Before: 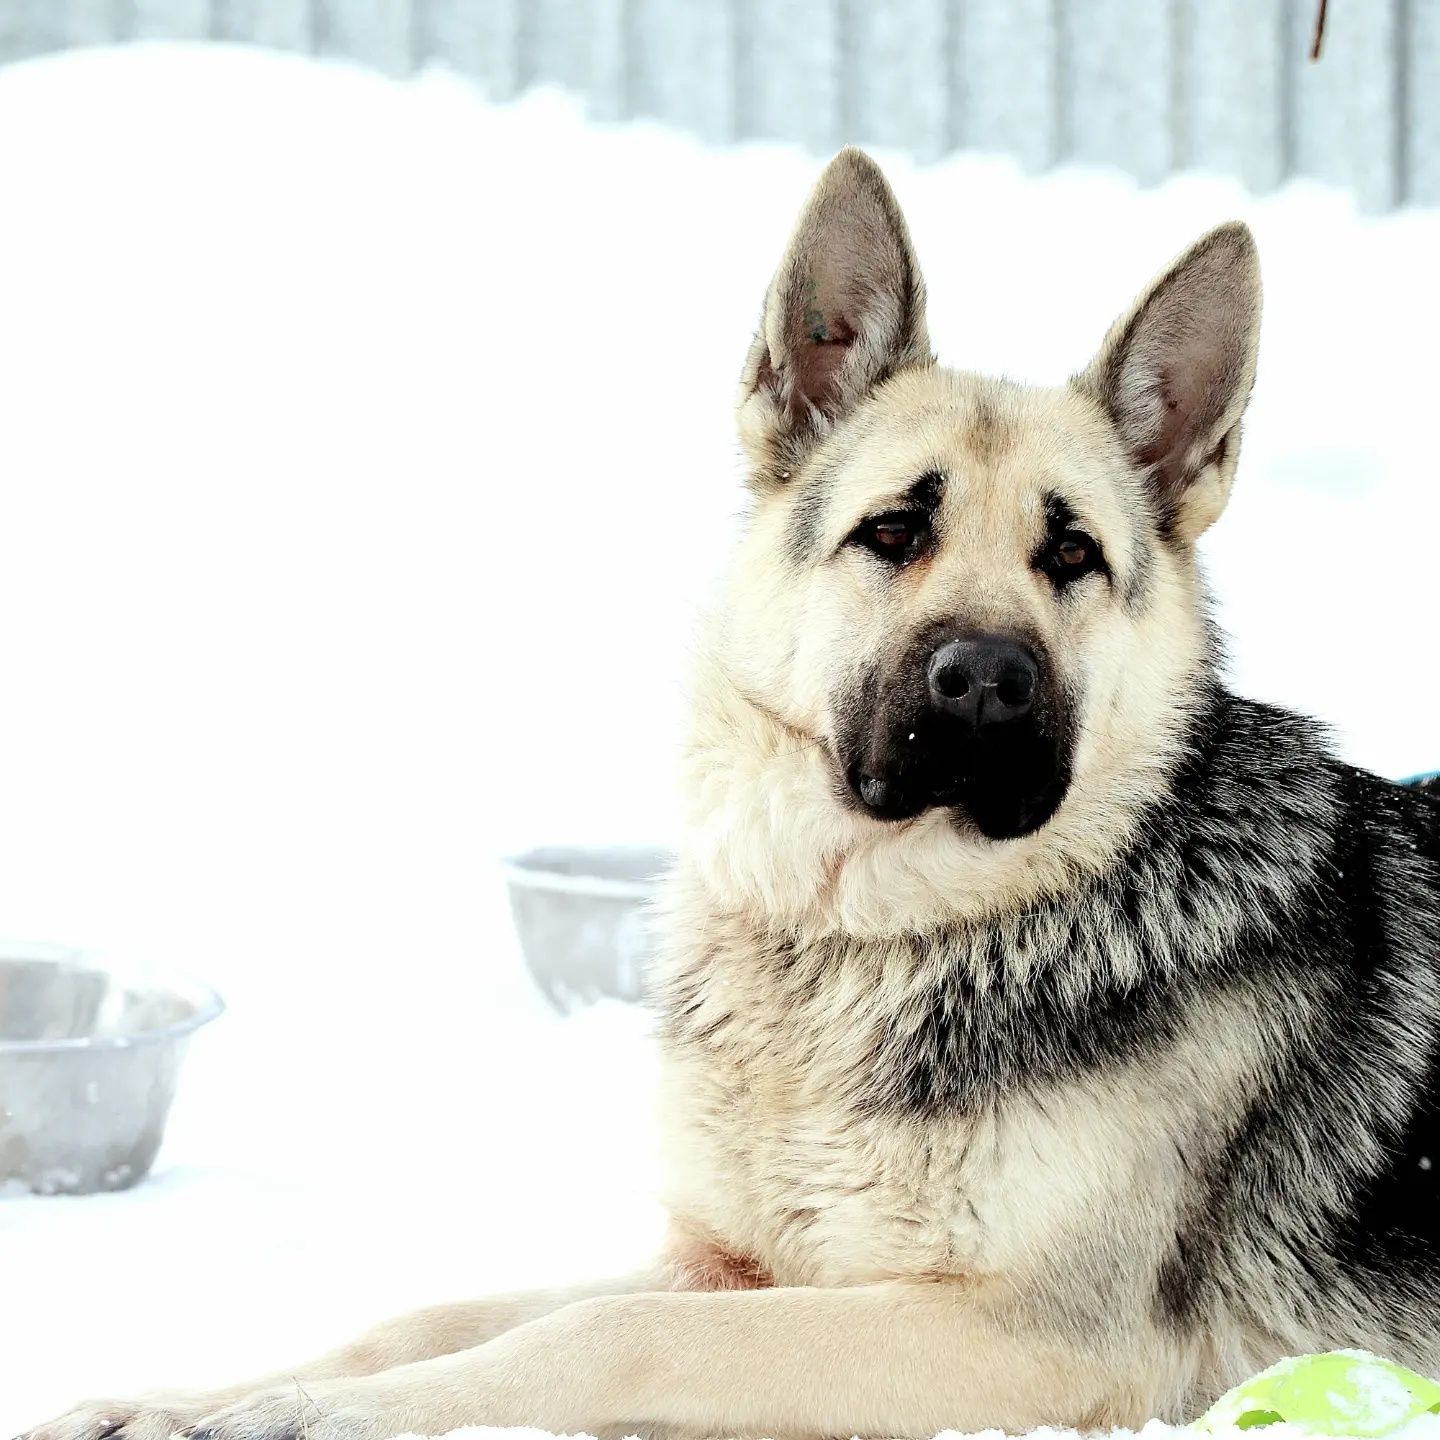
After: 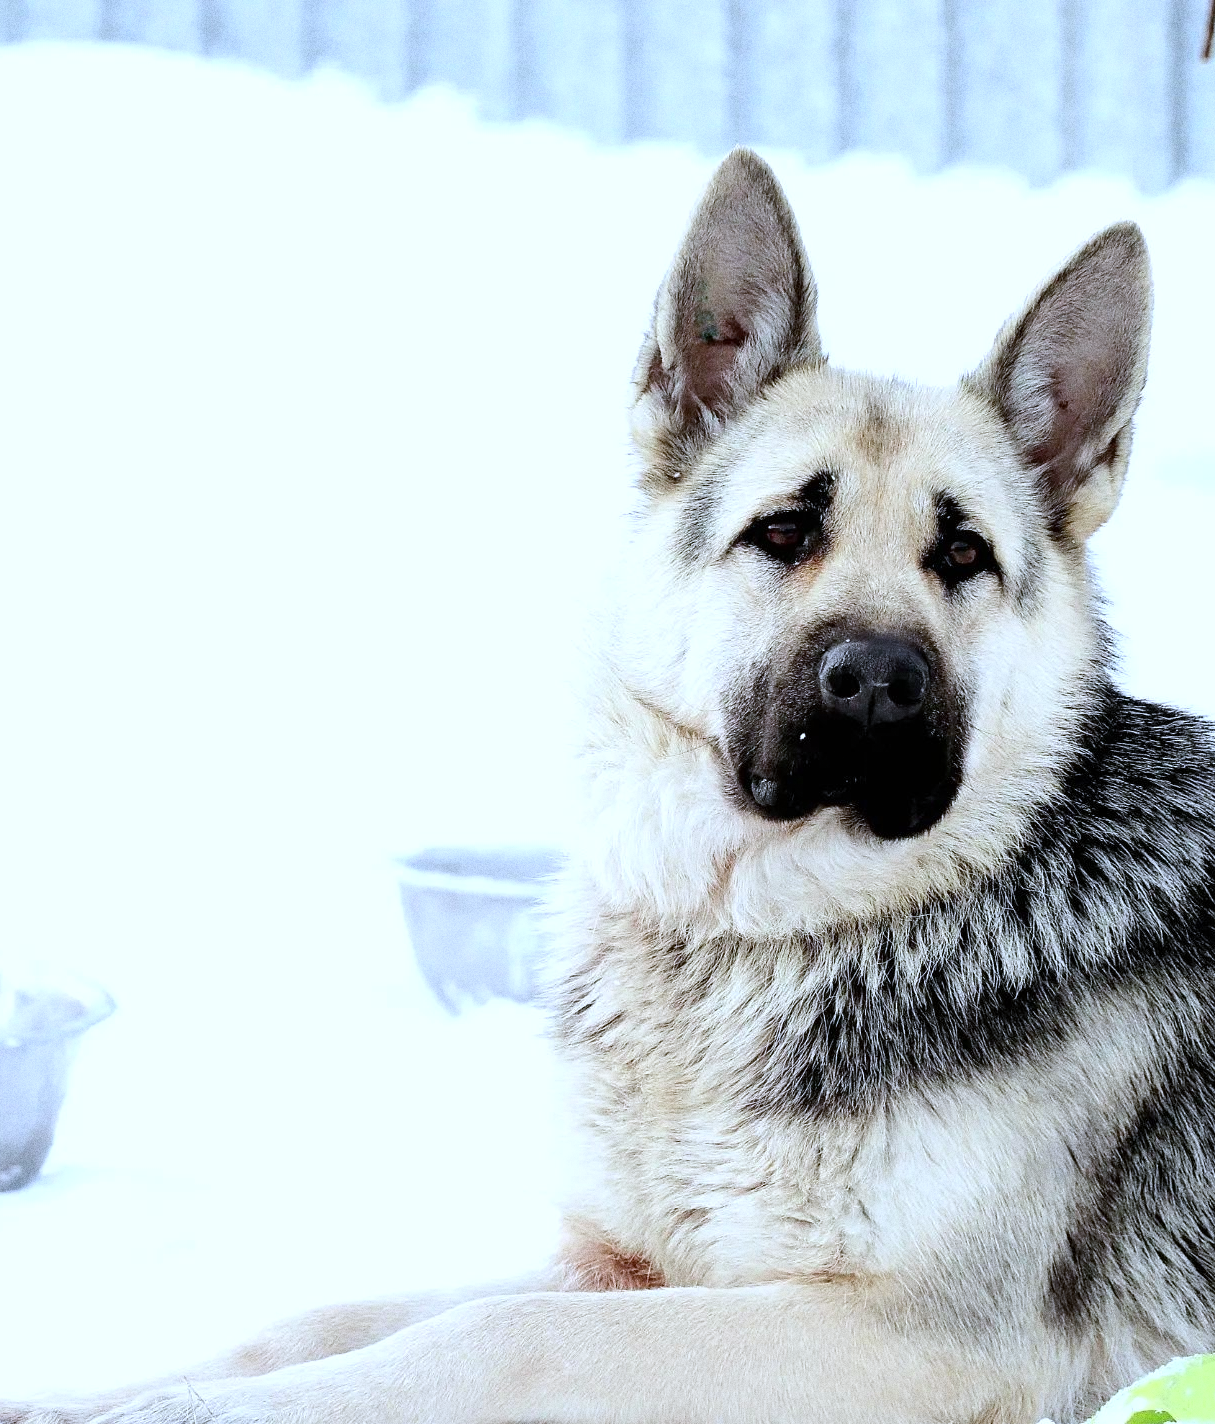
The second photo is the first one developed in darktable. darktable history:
white balance: red 0.948, green 1.02, blue 1.176
crop: left 7.598%, right 7.873%
grain: coarseness 0.09 ISO, strength 40%
